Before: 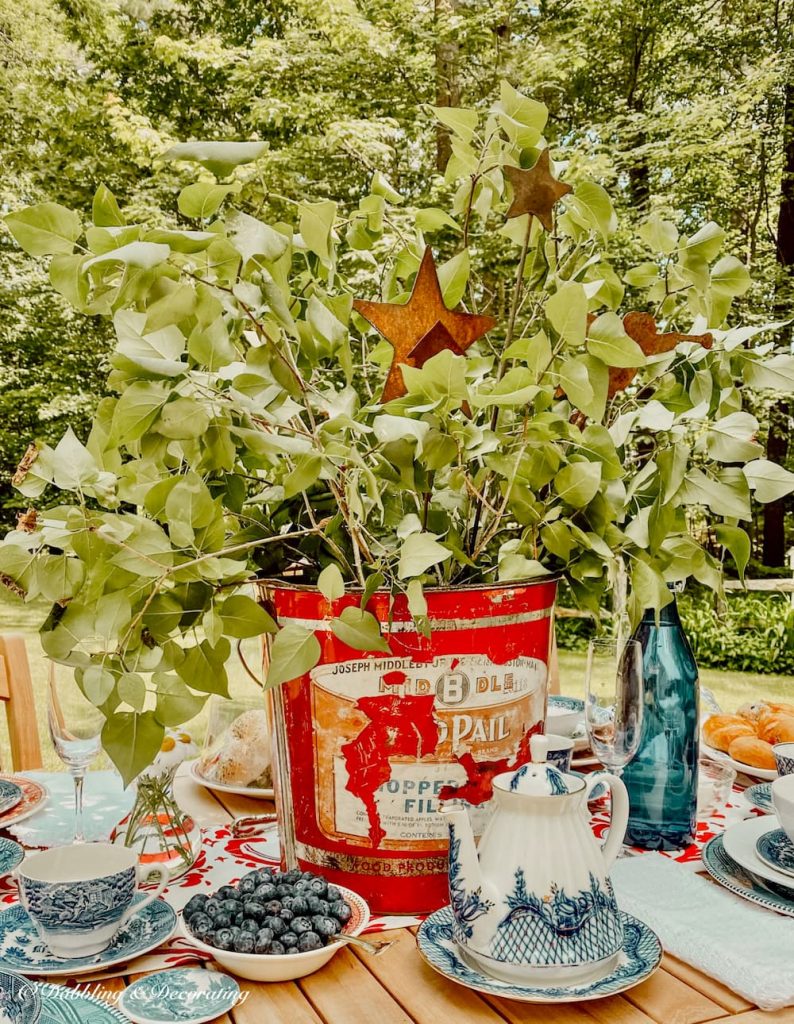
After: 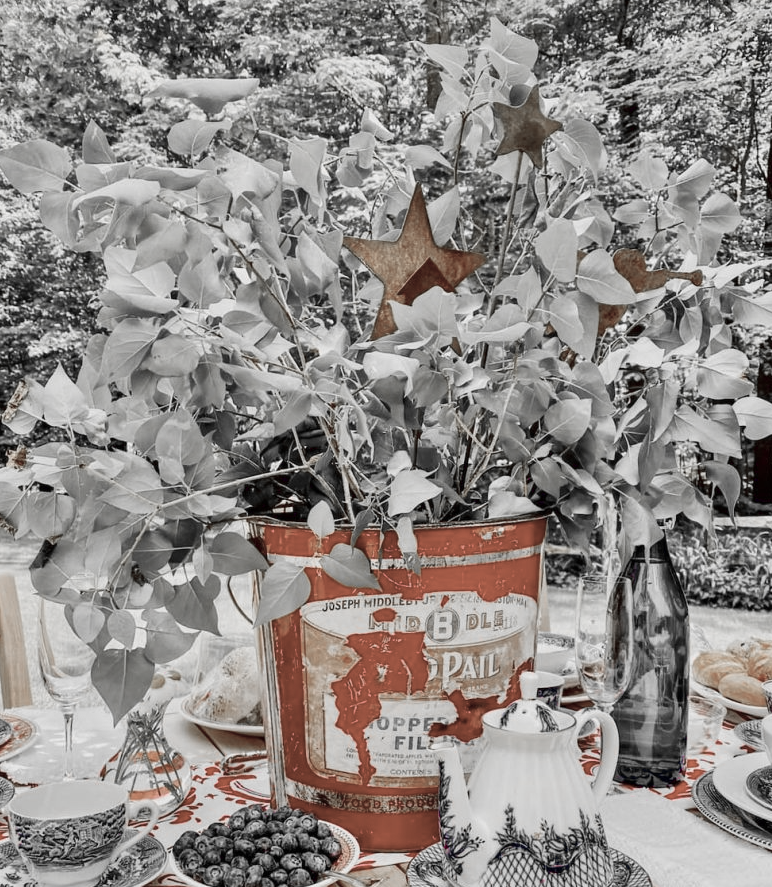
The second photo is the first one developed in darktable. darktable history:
color zones: curves: ch0 [(0, 0.278) (0.143, 0.5) (0.286, 0.5) (0.429, 0.5) (0.571, 0.5) (0.714, 0.5) (0.857, 0.5) (1, 0.5)]; ch1 [(0, 1) (0.143, 0.165) (0.286, 0) (0.429, 0) (0.571, 0) (0.714, 0) (0.857, 0.5) (1, 0.5)]; ch2 [(0, 0.508) (0.143, 0.5) (0.286, 0.5) (0.429, 0.5) (0.571, 0.5) (0.714, 0.5) (0.857, 0.5) (1, 0.5)]
color balance rgb: perceptual saturation grading › global saturation 8.894%
crop: left 1.286%, top 6.194%, right 1.46%, bottom 7.136%
contrast brightness saturation: contrast 0.073
